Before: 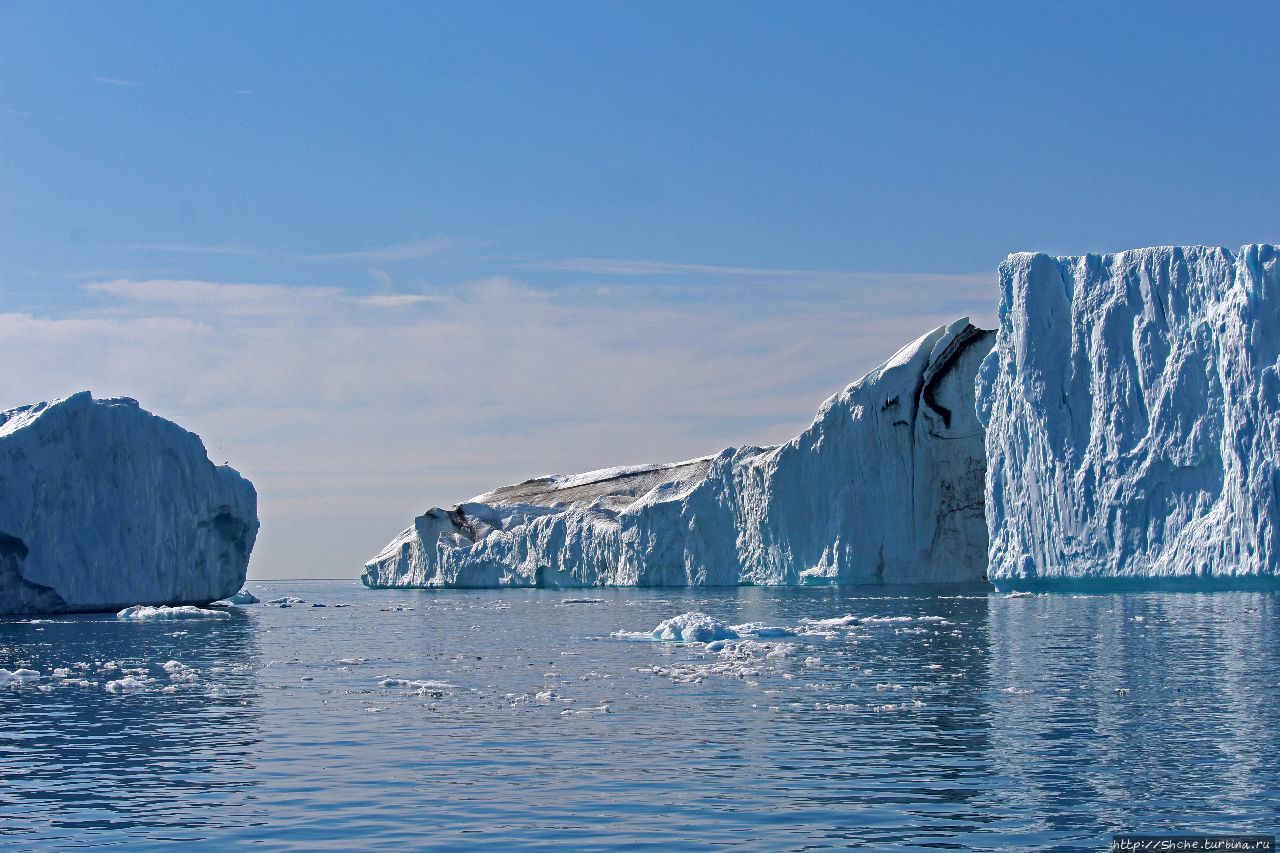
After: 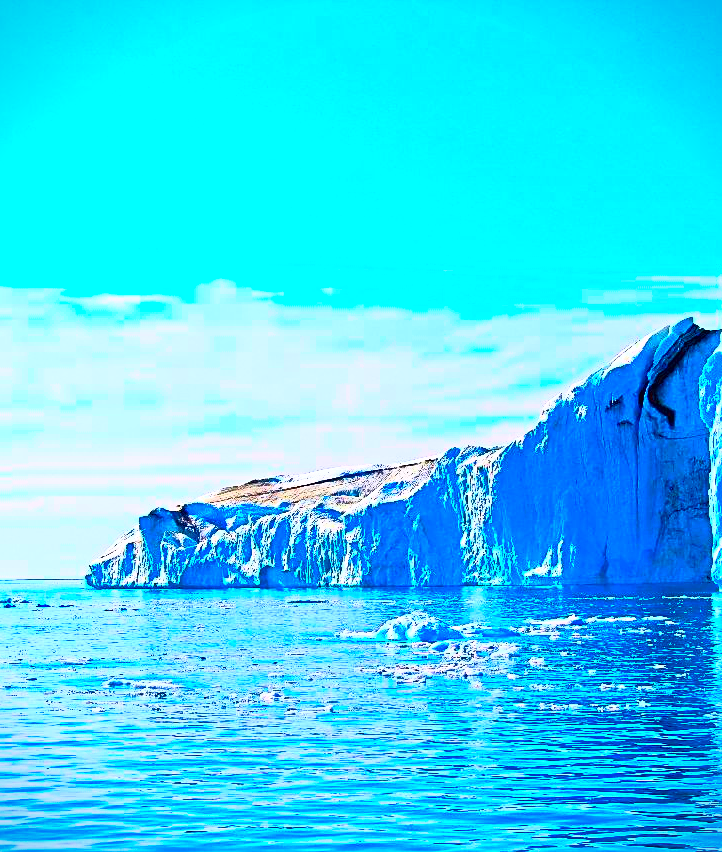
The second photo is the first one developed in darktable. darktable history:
crop: left 21.602%, right 21.973%, bottom 0.004%
vignetting: fall-off start 100.2%, brightness -0.539, saturation -0.52, unbound false
sharpen: amount 0.59
color correction: highlights b* 0.029, saturation 2.99
contrast brightness saturation: contrast 0.822, brightness 0.607, saturation 0.59
